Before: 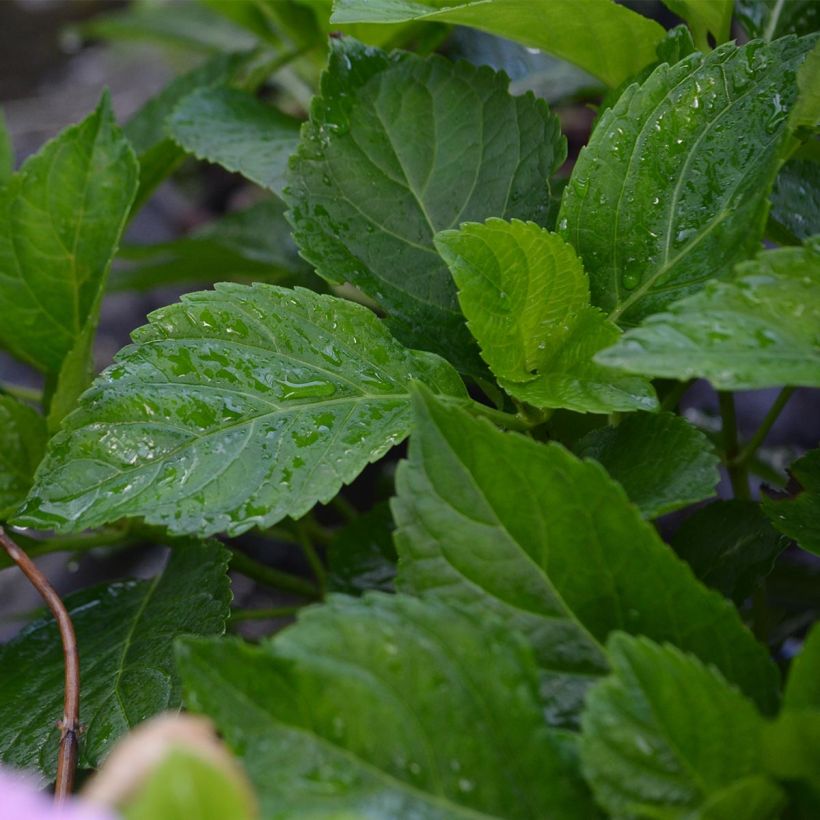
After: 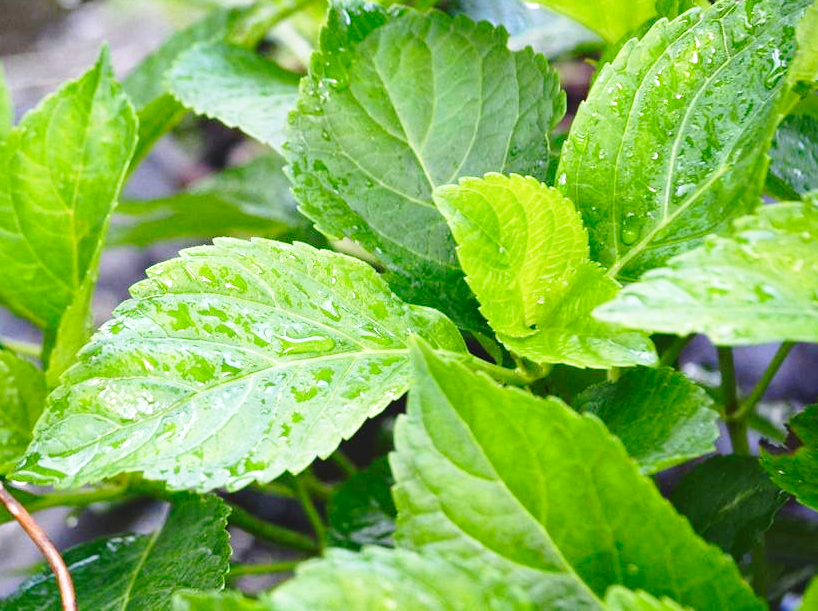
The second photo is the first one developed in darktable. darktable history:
crop: left 0.209%, top 5.536%, bottom 19.895%
base curve: curves: ch0 [(0, 0) (0.028, 0.03) (0.121, 0.232) (0.46, 0.748) (0.859, 0.968) (1, 1)], preserve colors none
exposure: black level correction 0, exposure 1.505 EV, compensate exposure bias true, compensate highlight preservation false
